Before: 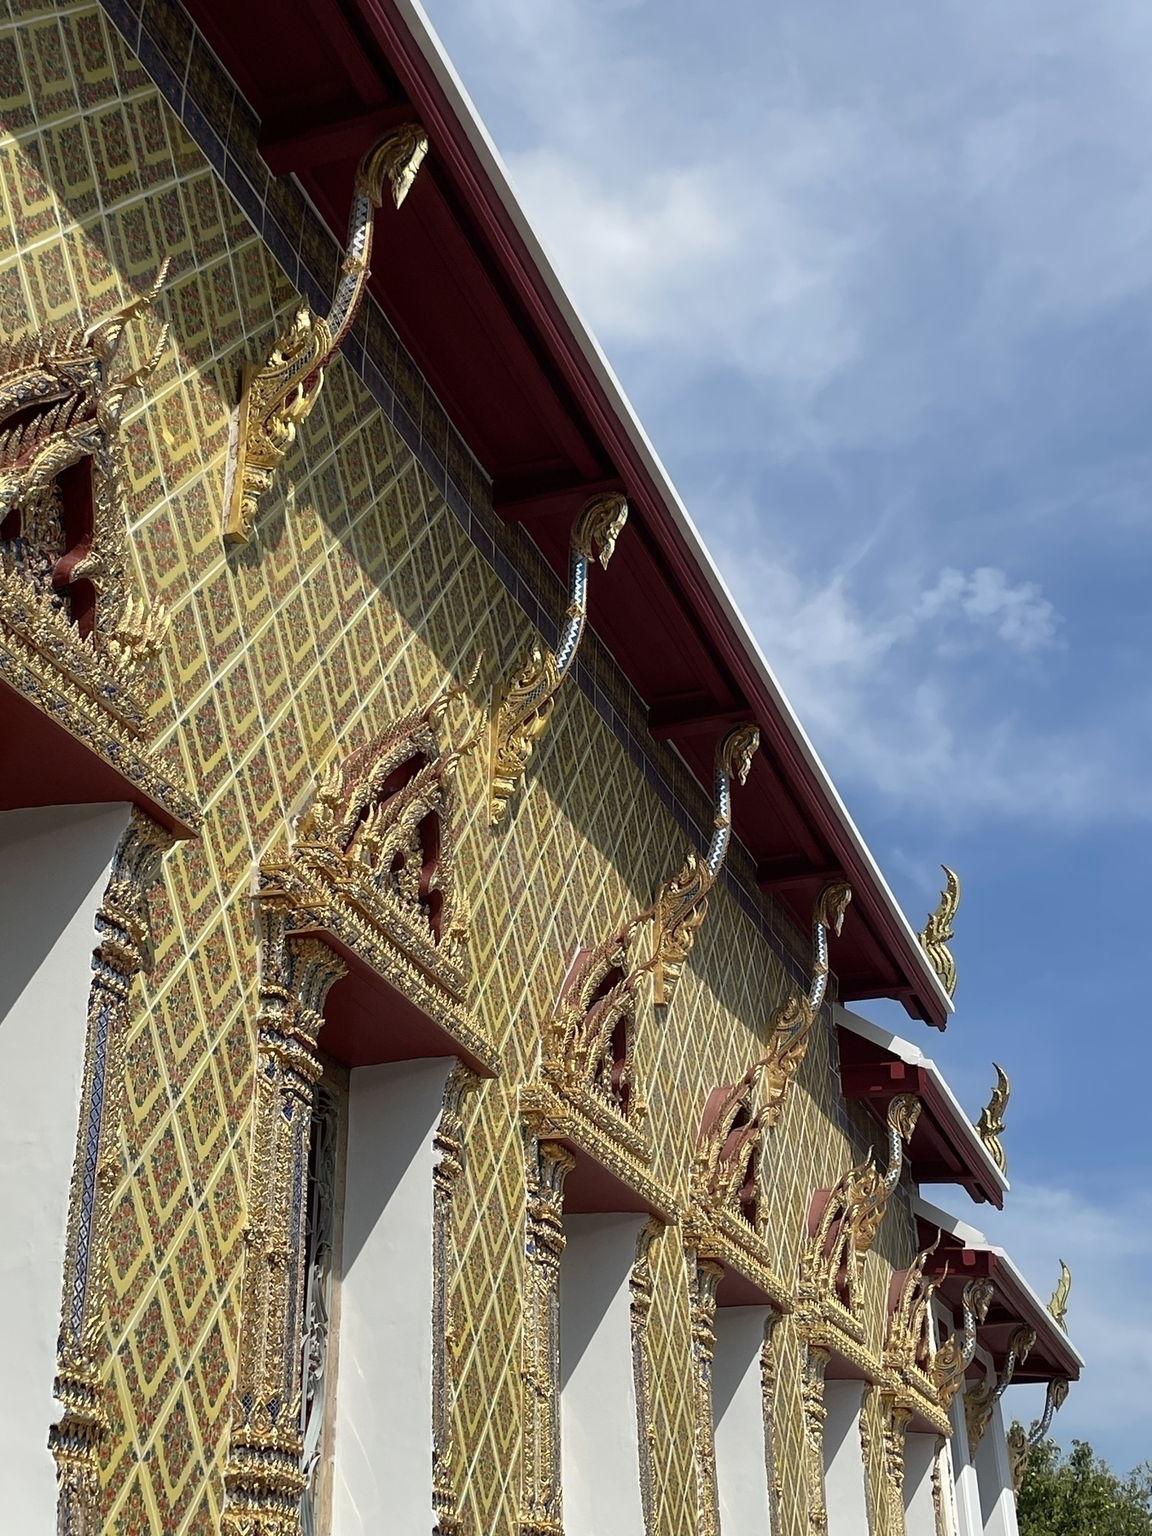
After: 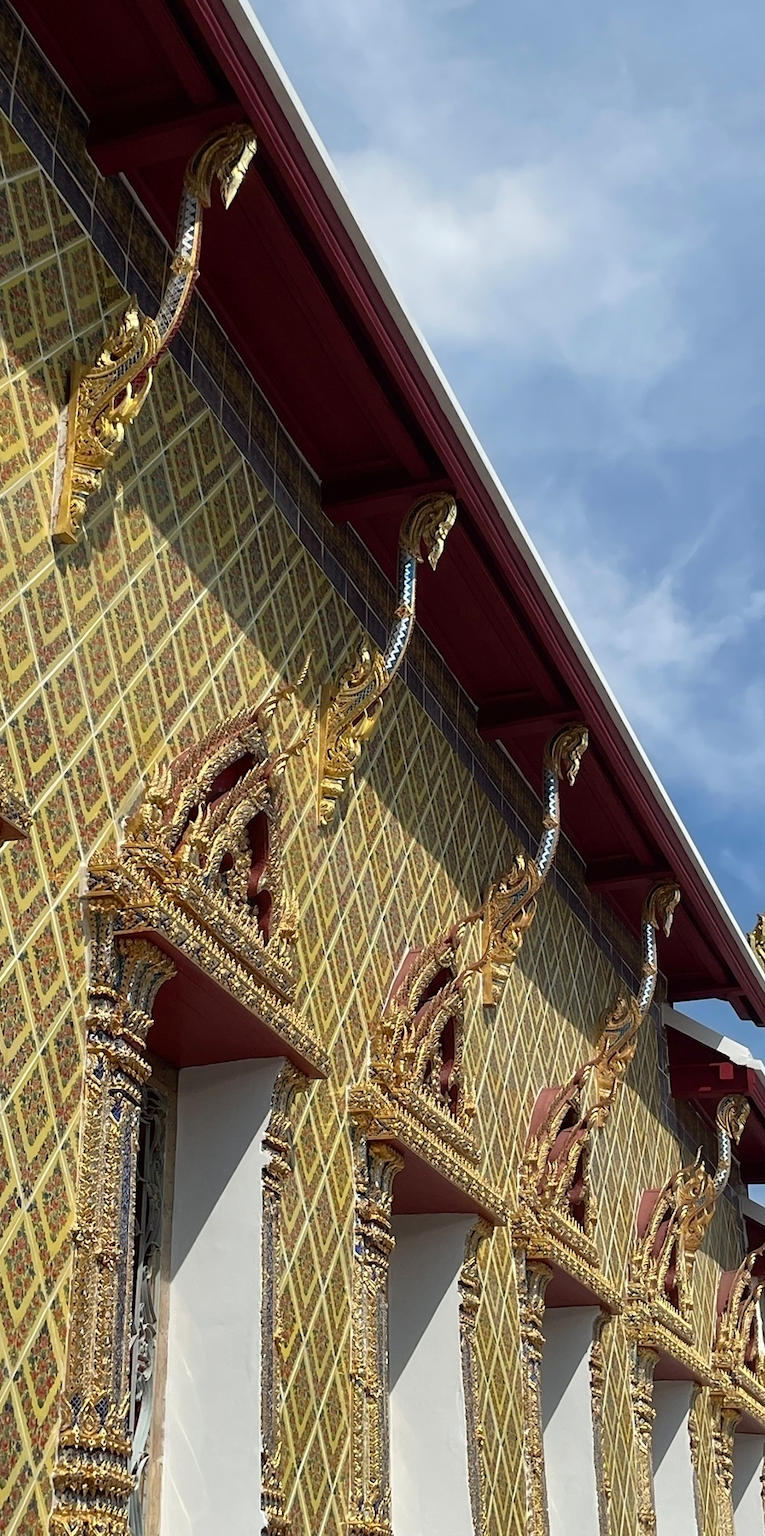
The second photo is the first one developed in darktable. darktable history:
crop and rotate: left 14.96%, right 18.531%
